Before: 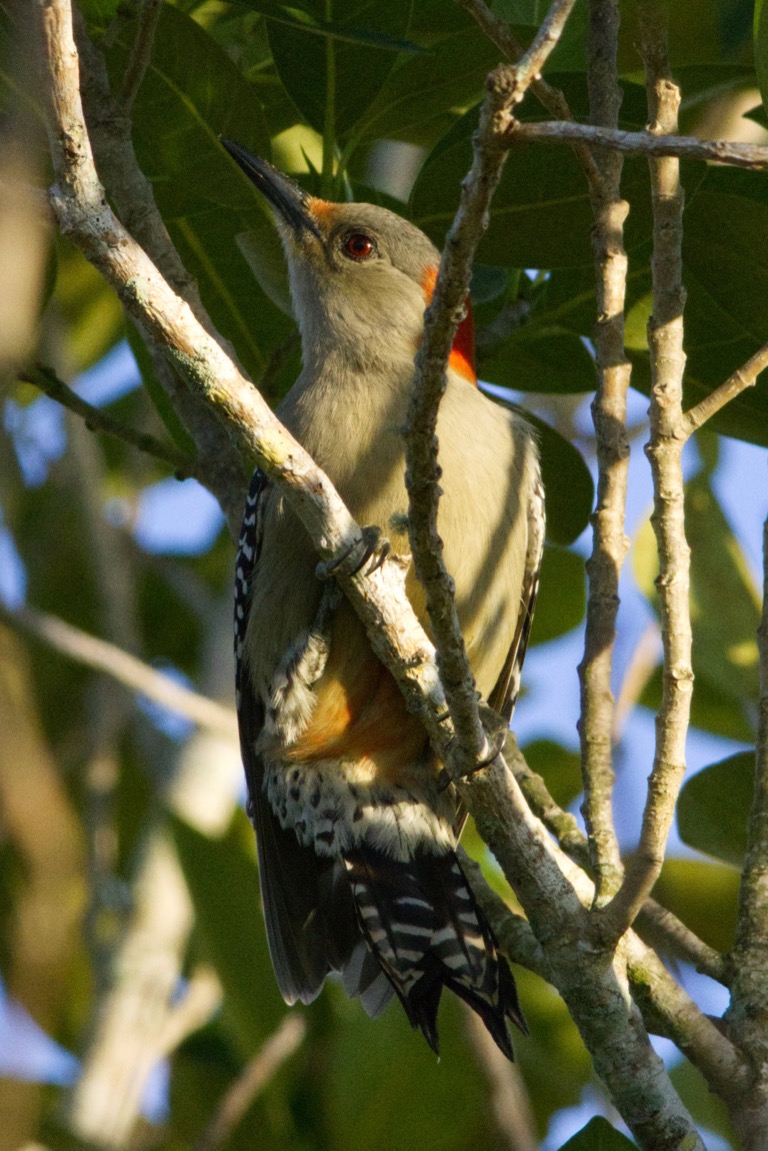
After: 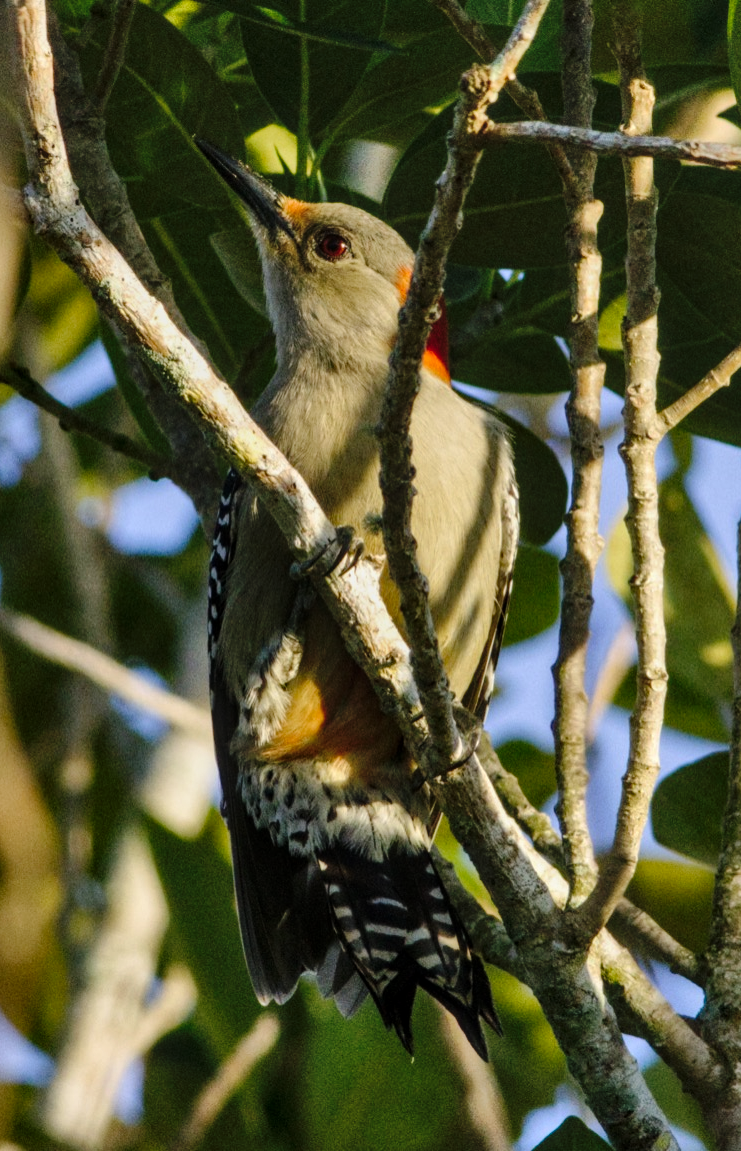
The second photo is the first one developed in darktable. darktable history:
shadows and highlights: shadows 48.52, highlights -42.9, soften with gaussian
local contrast: detail 130%
crop and rotate: left 3.429%
tone curve: curves: ch0 [(0, 0.013) (0.175, 0.11) (0.337, 0.304) (0.498, 0.485) (0.78, 0.742) (0.993, 0.954)]; ch1 [(0, 0) (0.294, 0.184) (0.359, 0.34) (0.362, 0.35) (0.43, 0.41) (0.469, 0.463) (0.495, 0.502) (0.54, 0.563) (0.612, 0.641) (1, 1)]; ch2 [(0, 0) (0.44, 0.437) (0.495, 0.502) (0.524, 0.534) (0.557, 0.56) (0.634, 0.654) (0.728, 0.722) (1, 1)], preserve colors none
